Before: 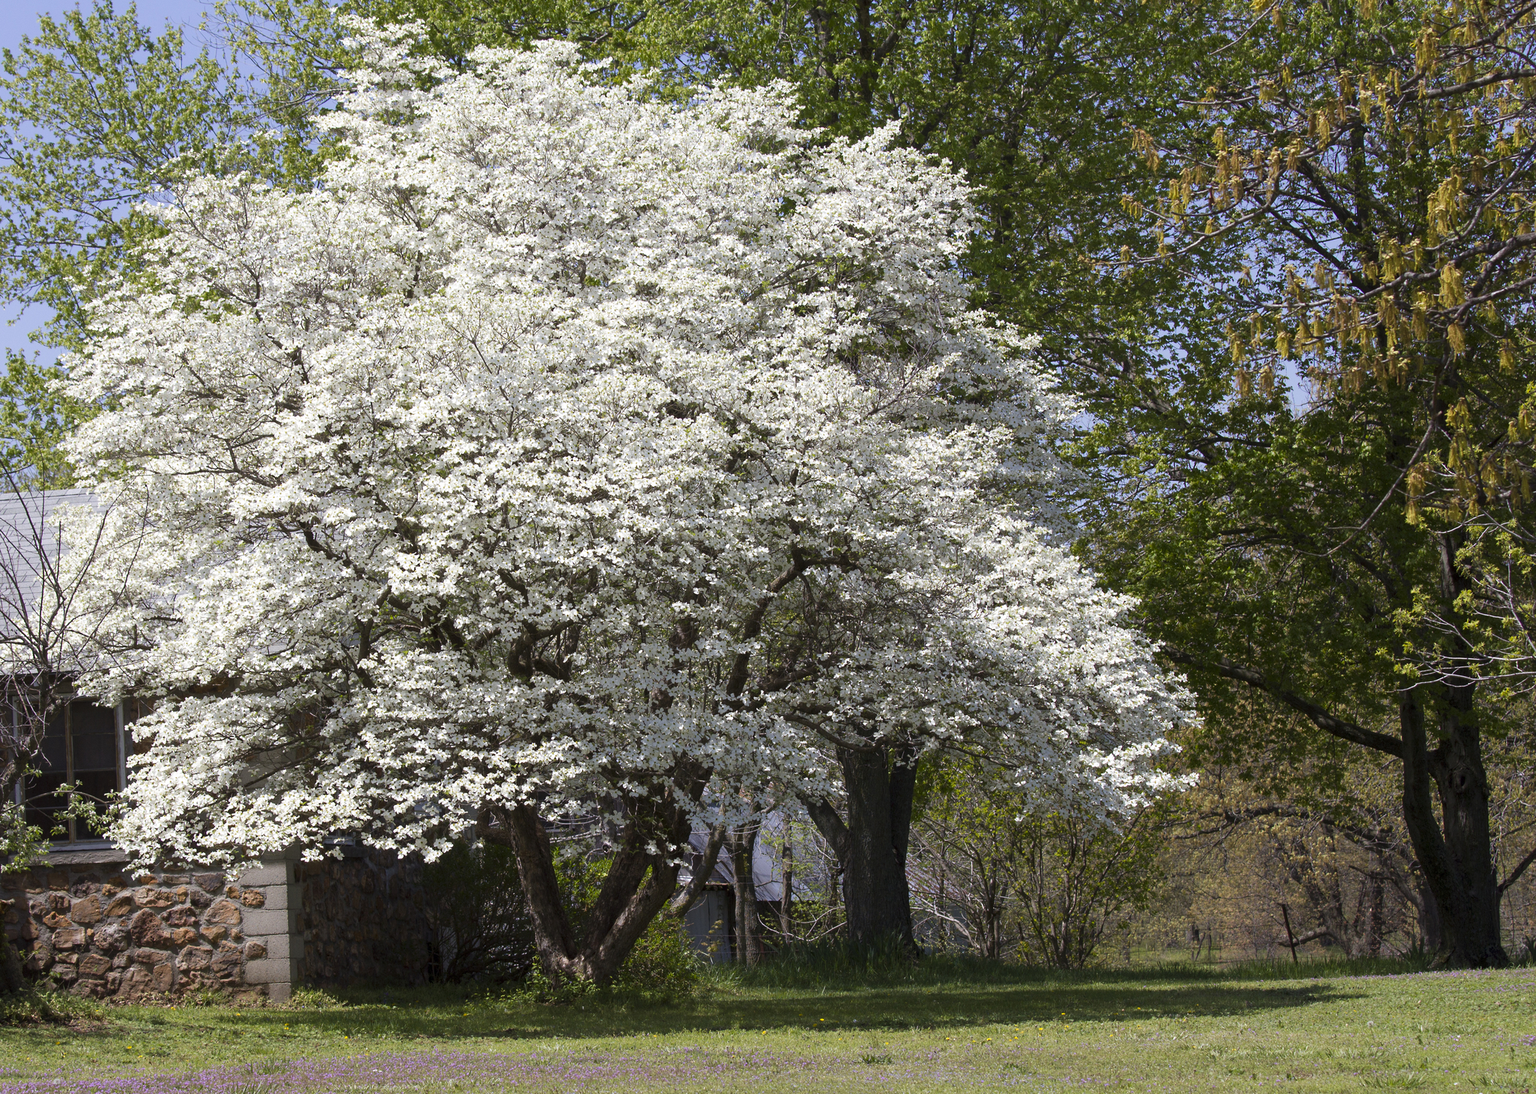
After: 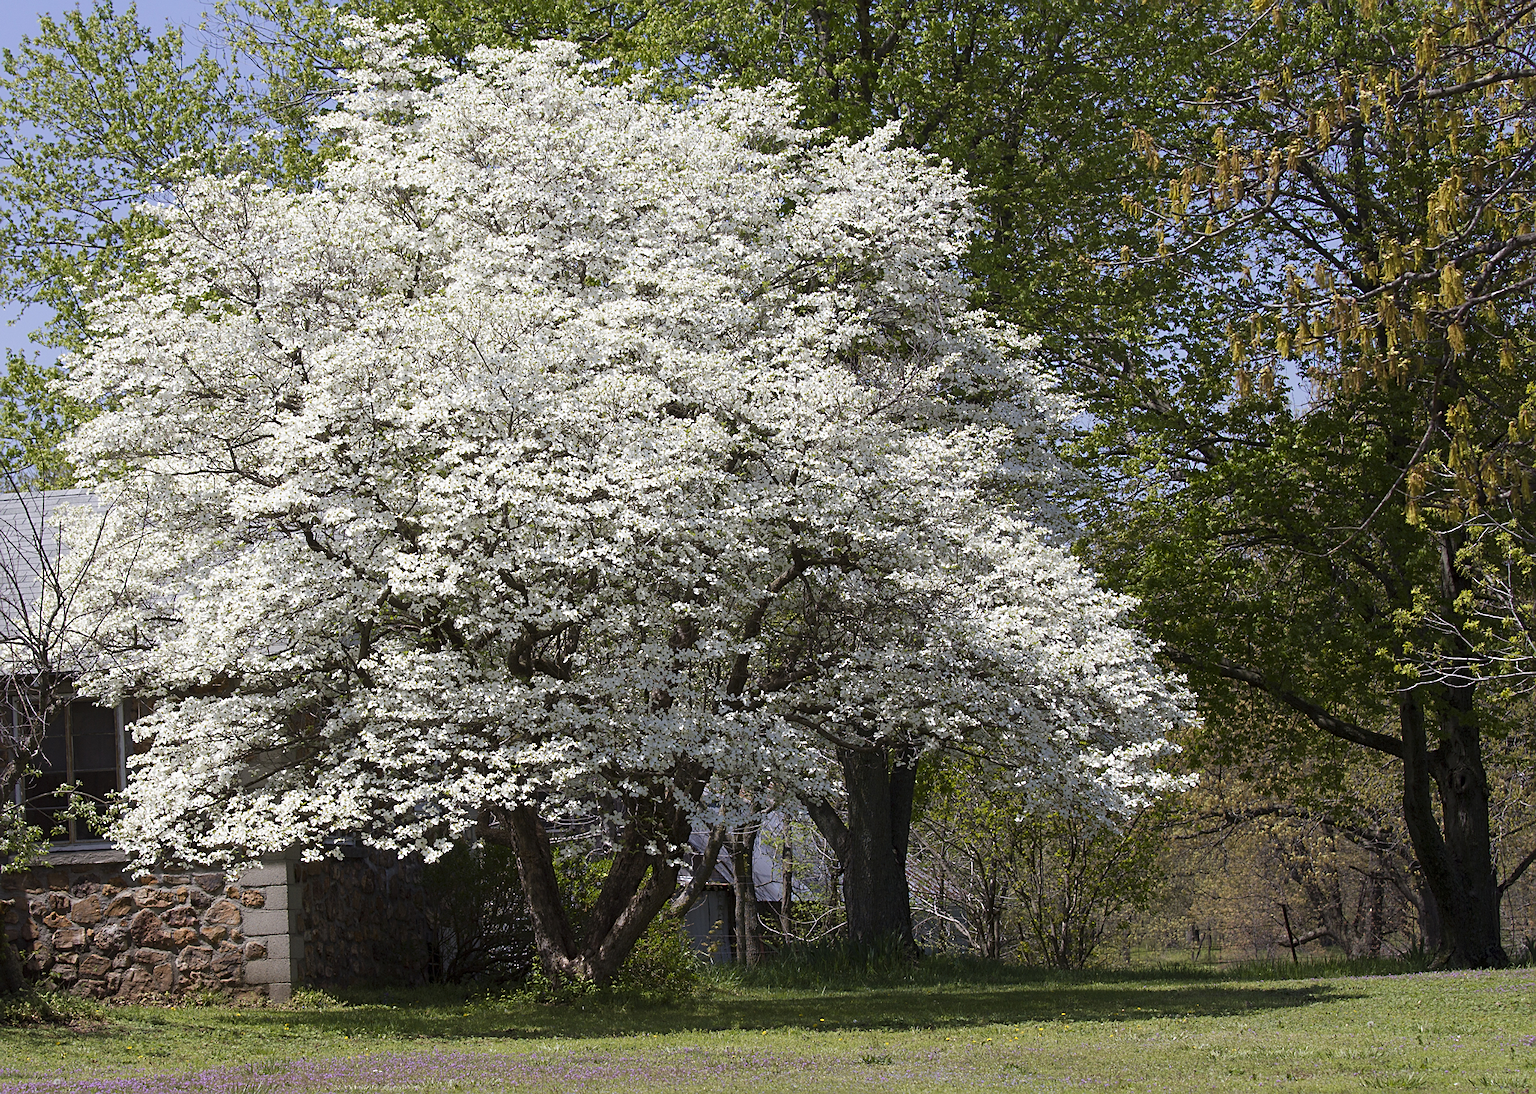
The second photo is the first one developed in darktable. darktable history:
sharpen: on, module defaults
exposure: exposure -0.116 EV, compensate exposure bias true, compensate highlight preservation false
